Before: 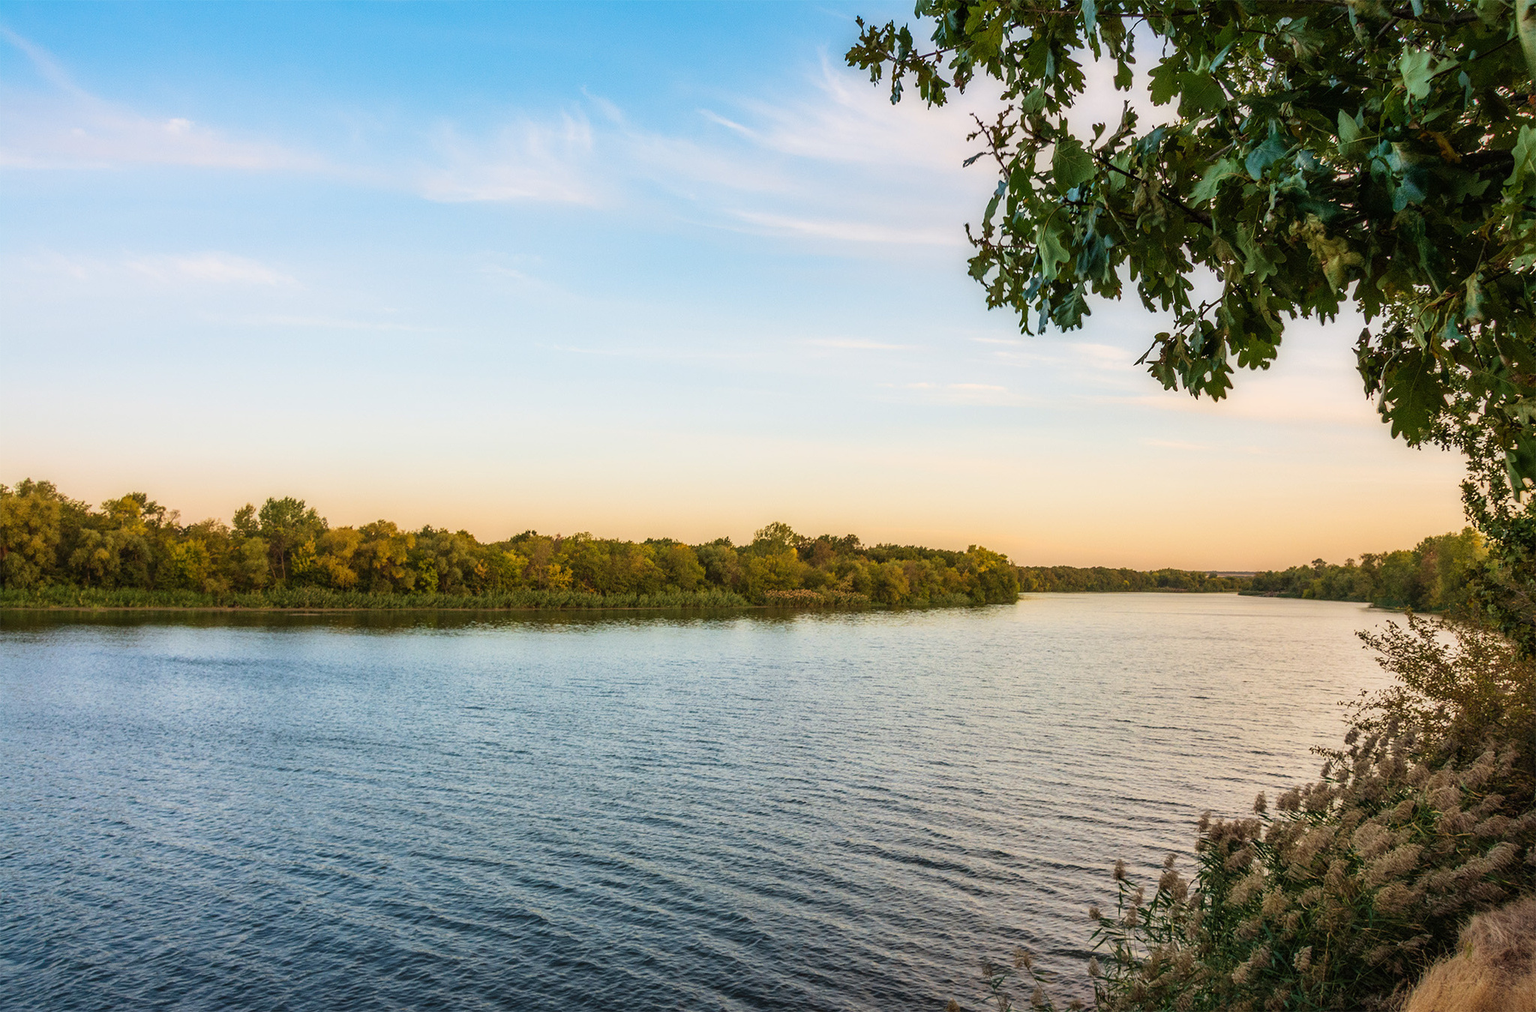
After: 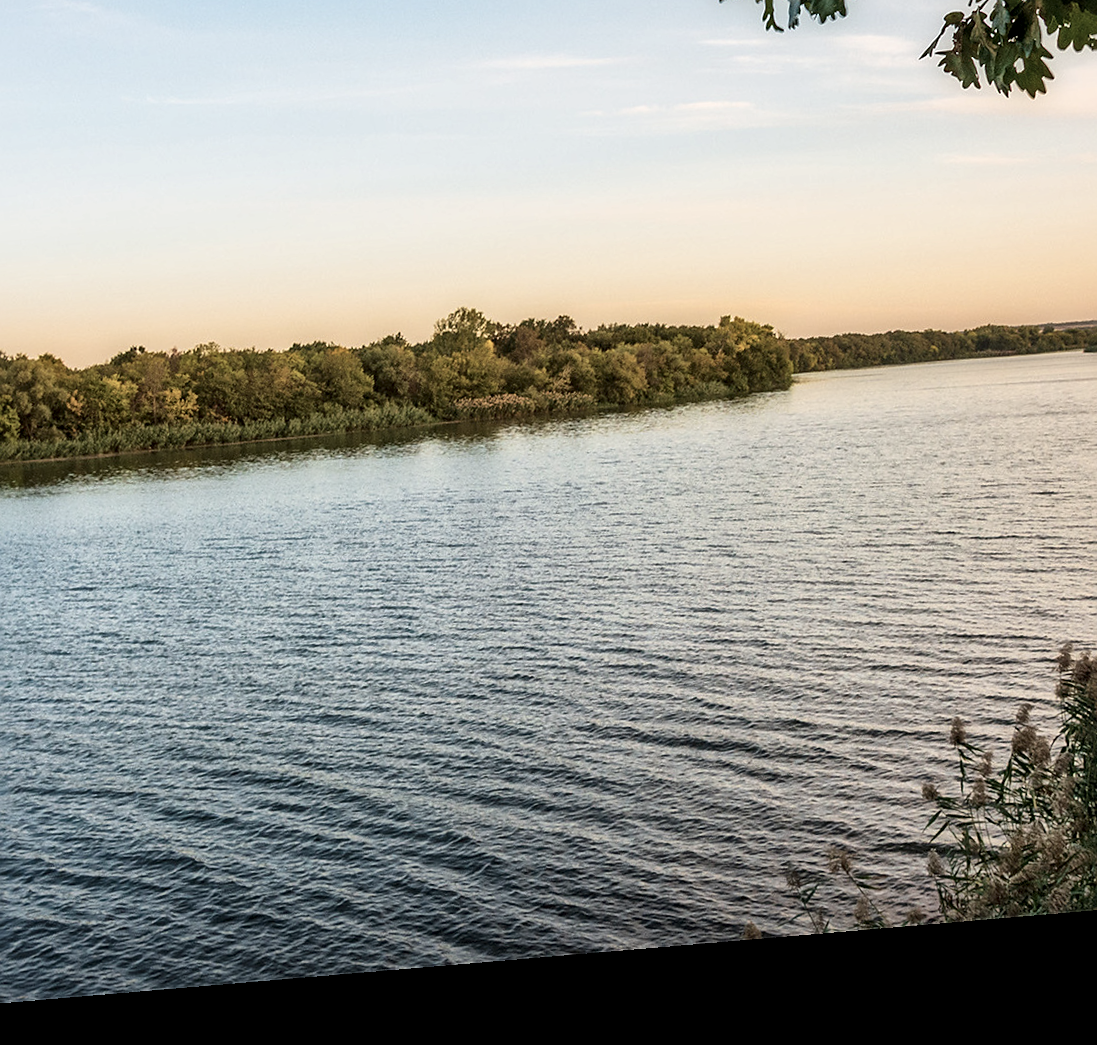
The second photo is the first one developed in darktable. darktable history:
crop and rotate: left 29.237%, top 31.152%, right 19.807%
sharpen: radius 1.559, amount 0.373, threshold 1.271
rotate and perspective: rotation -4.86°, automatic cropping off
contrast brightness saturation: contrast 0.1, saturation -0.3
local contrast: mode bilateral grid, contrast 20, coarseness 20, detail 150%, midtone range 0.2
